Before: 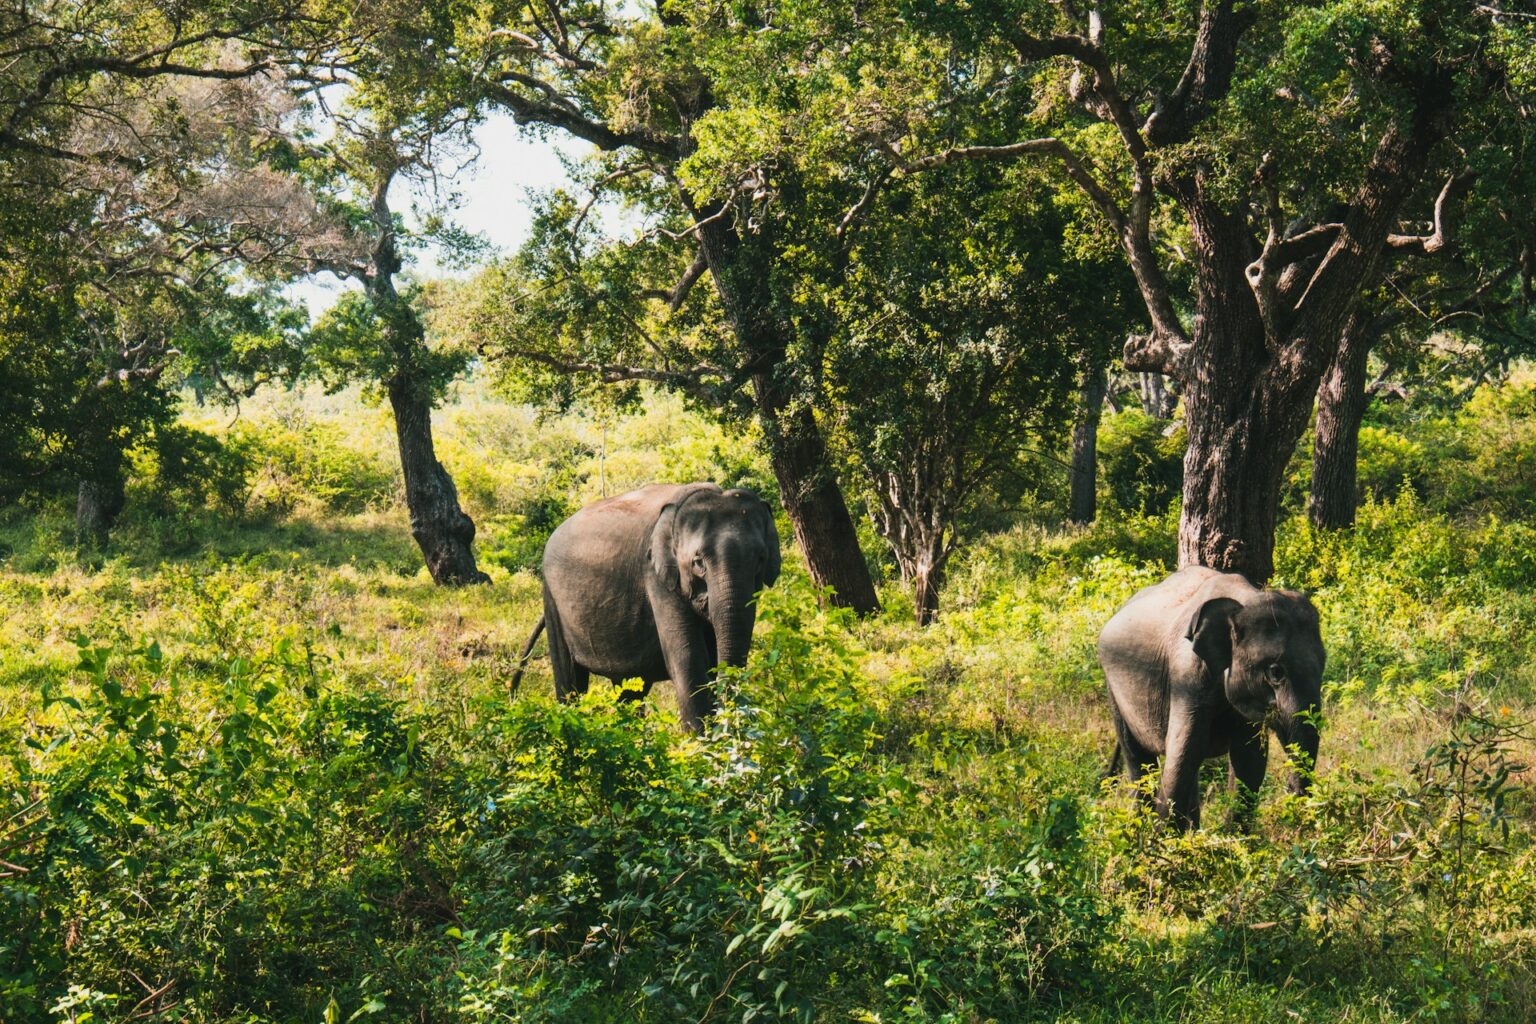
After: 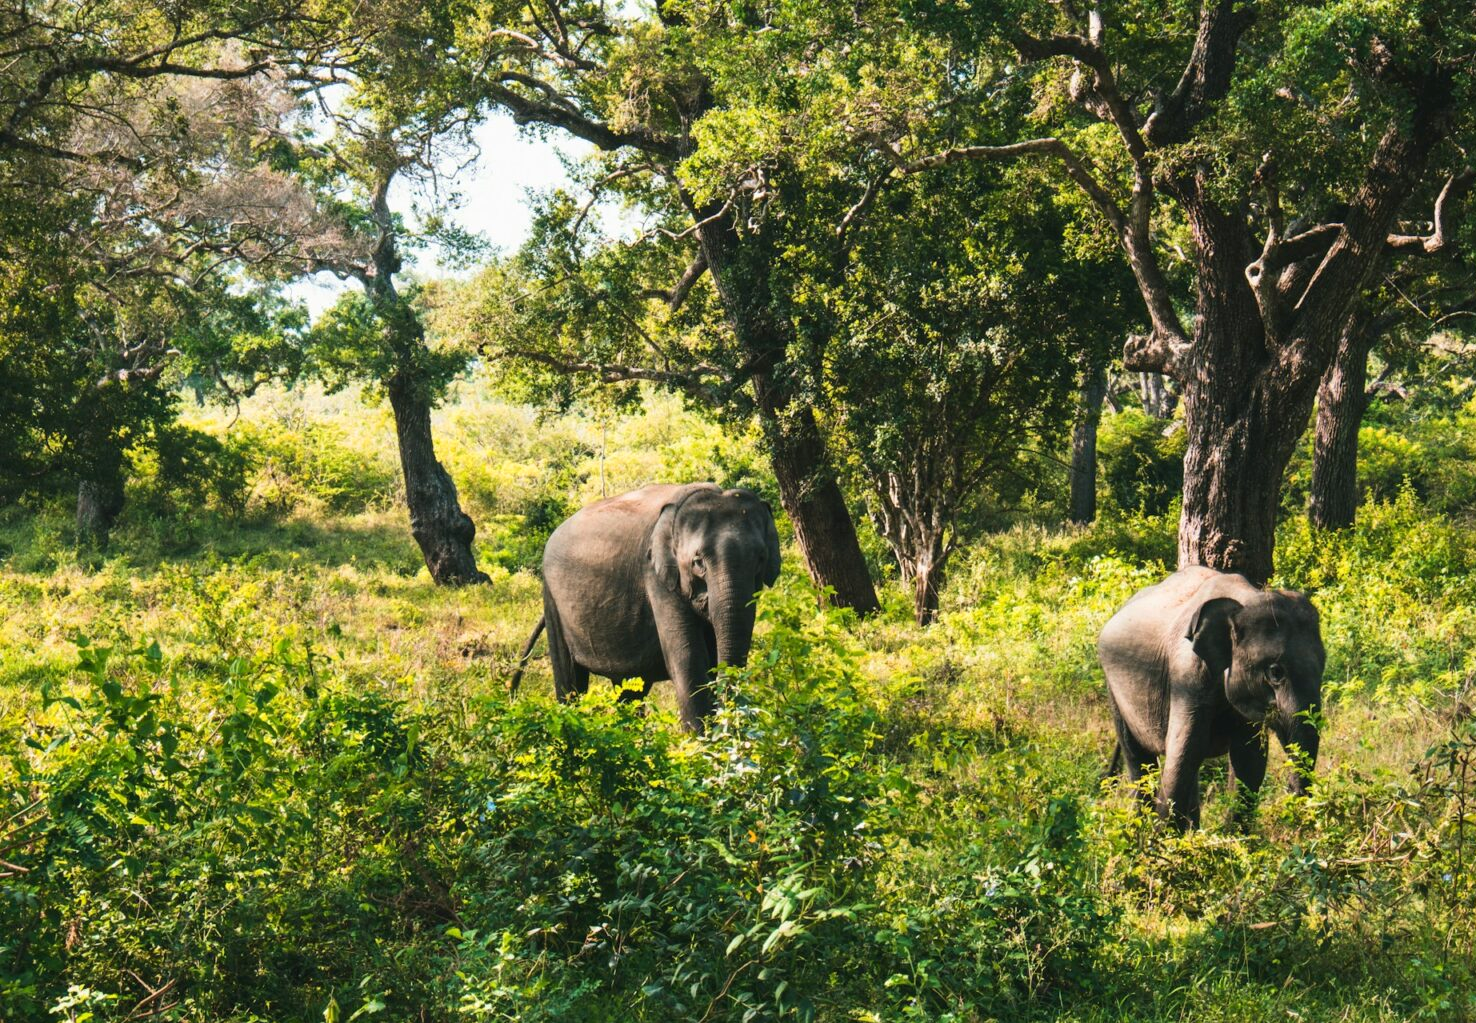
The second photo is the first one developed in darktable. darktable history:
exposure: exposure 0.176 EV, compensate highlight preservation false
crop: right 3.872%, bottom 0.03%
velvia: strength 6.07%
